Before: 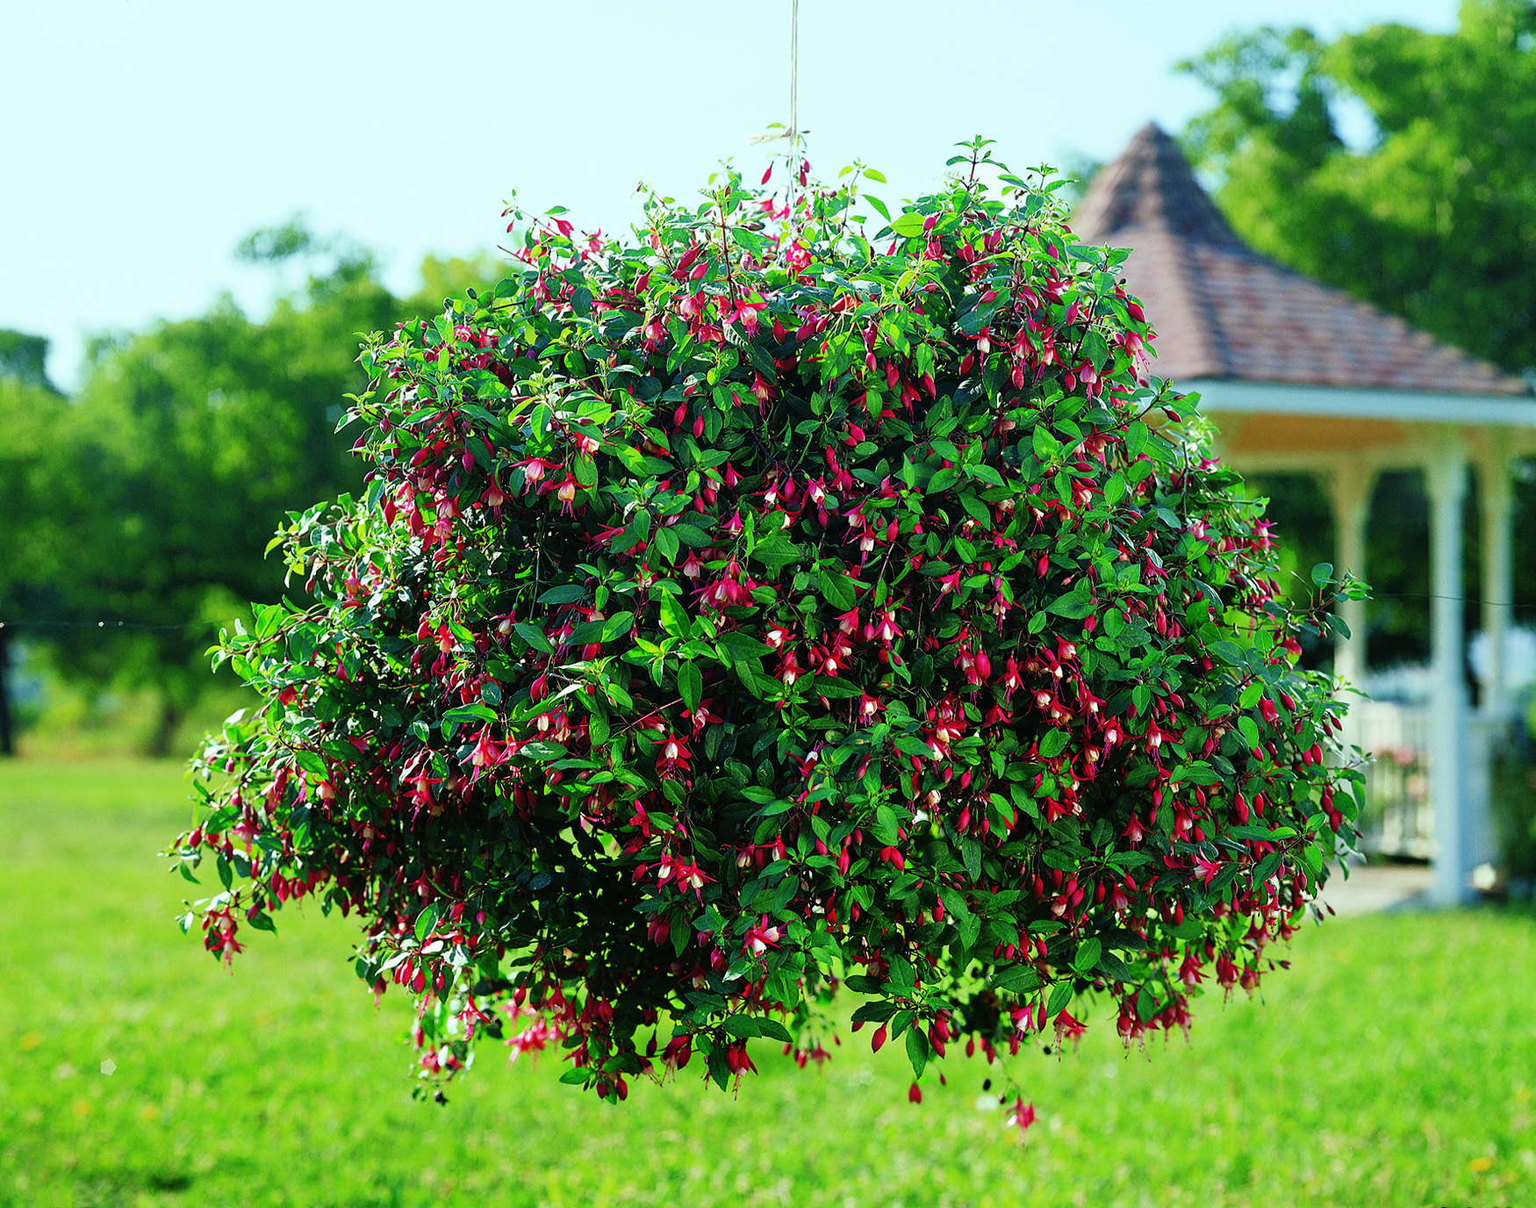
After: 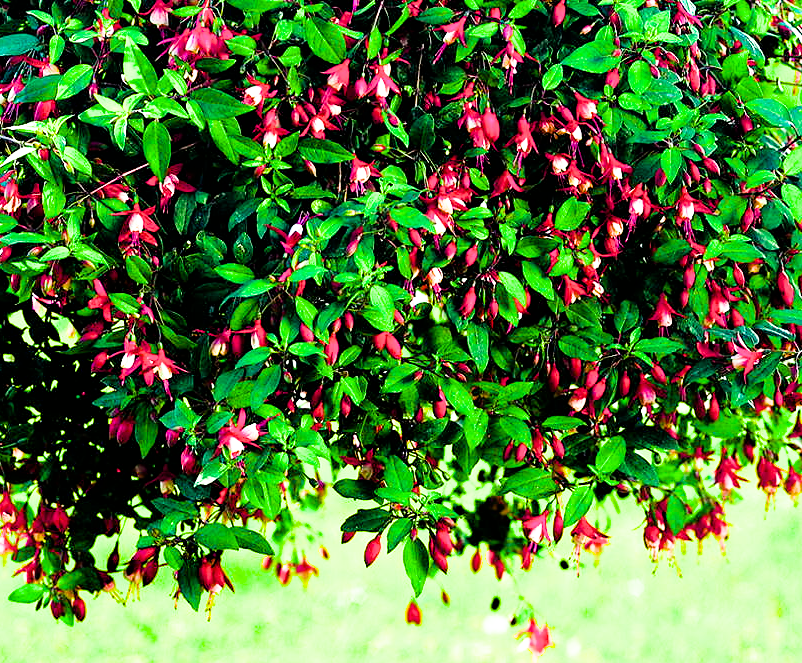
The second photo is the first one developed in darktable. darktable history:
filmic rgb: black relative exposure -5.13 EV, white relative exposure 3.54 EV, hardness 3.16, contrast 1.394, highlights saturation mix -49.79%
crop: left 35.954%, top 45.996%, right 18.184%, bottom 5.807%
exposure: black level correction 0, exposure 1.707 EV, compensate exposure bias true, compensate highlight preservation false
color balance rgb: shadows lift › chroma 1.037%, shadows lift › hue 214.57°, global offset › luminance -0.434%, perceptual saturation grading › global saturation 35.788%, perceptual saturation grading › shadows 36.148%, global vibrance 10.048%
